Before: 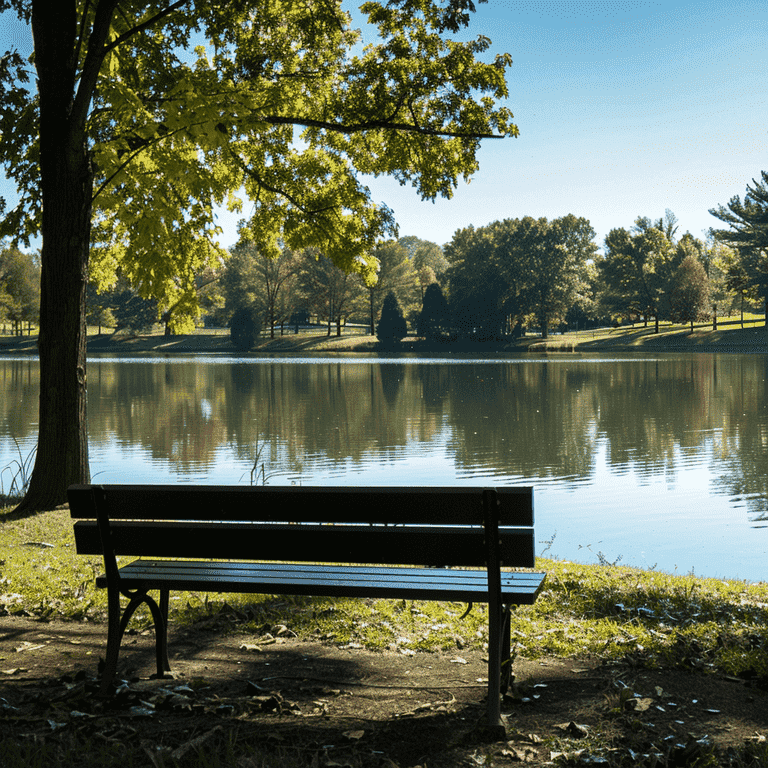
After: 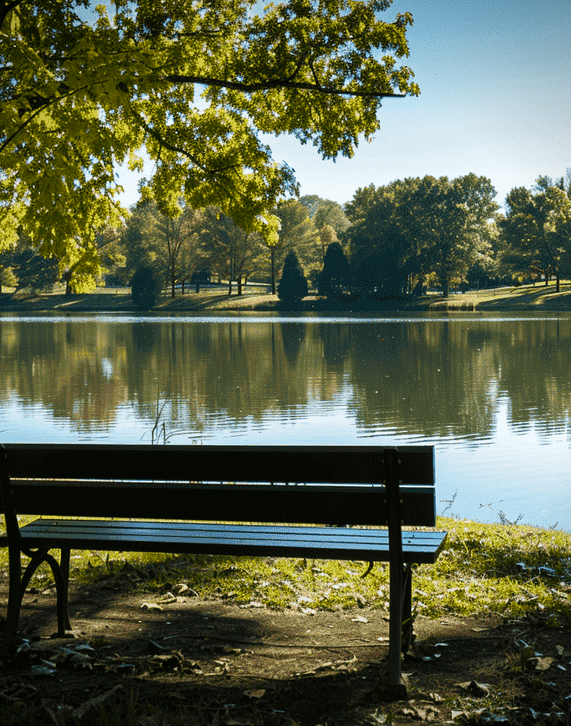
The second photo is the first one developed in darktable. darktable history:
vignetting: saturation -0.033, unbound false
crop and rotate: left 12.939%, top 5.365%, right 12.611%
color balance rgb: perceptual saturation grading › global saturation 20.441%, perceptual saturation grading › highlights -19.826%, perceptual saturation grading › shadows 29.473%
